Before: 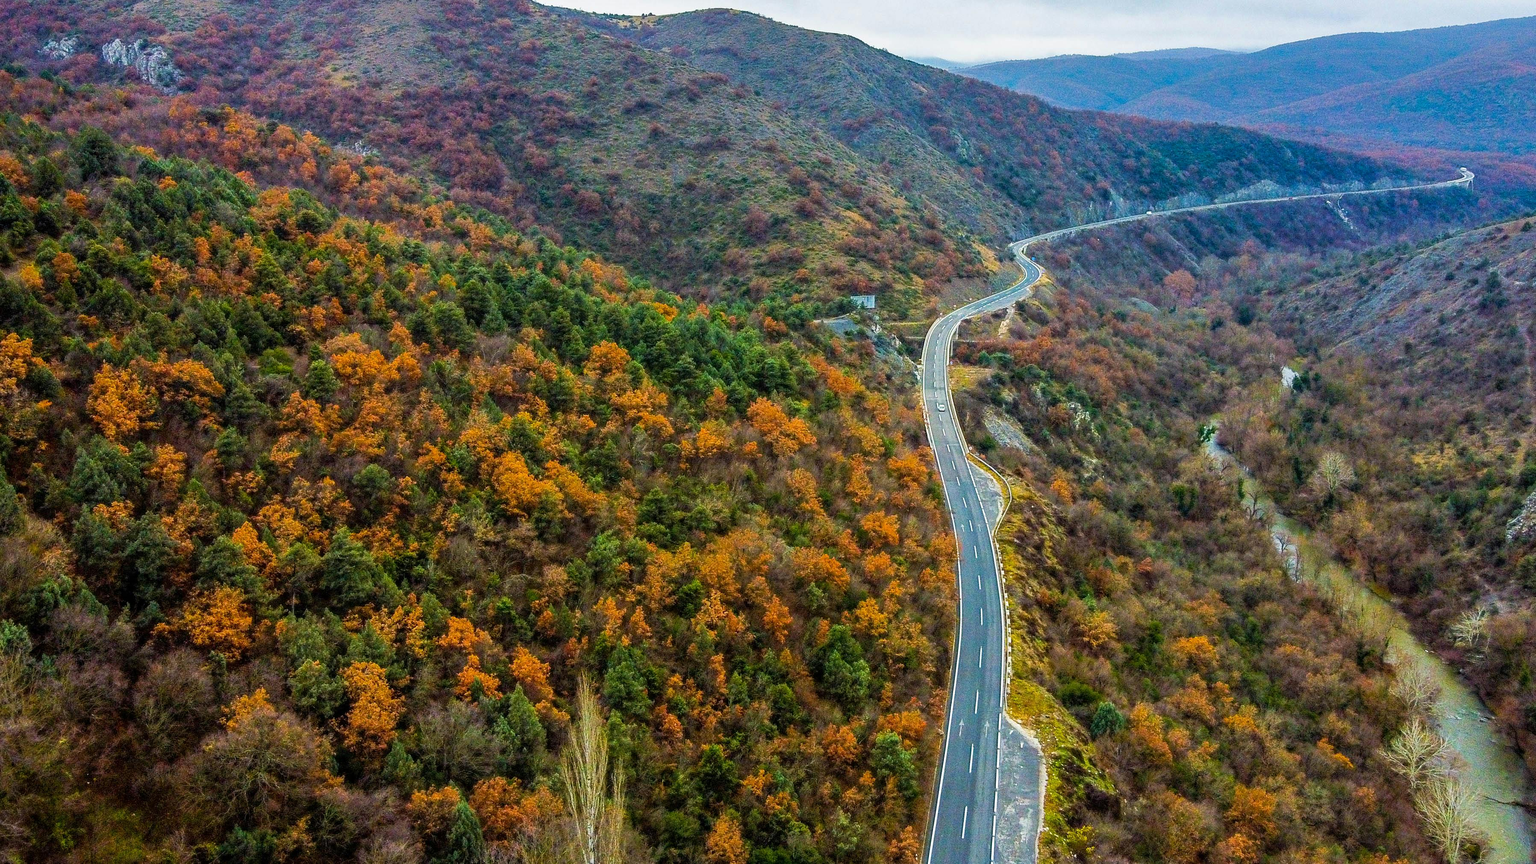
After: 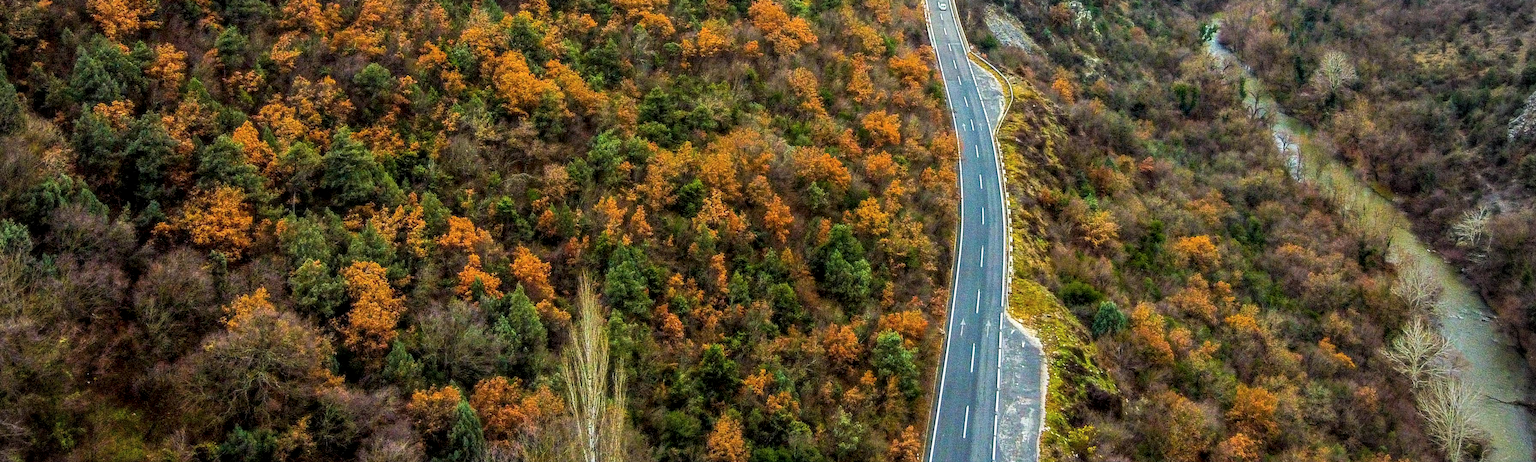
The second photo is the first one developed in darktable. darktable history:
haze removal: strength -0.042
vignetting: center (-0.077, 0.064), unbound false
local contrast: on, module defaults
crop and rotate: top 46.488%, right 0.11%
